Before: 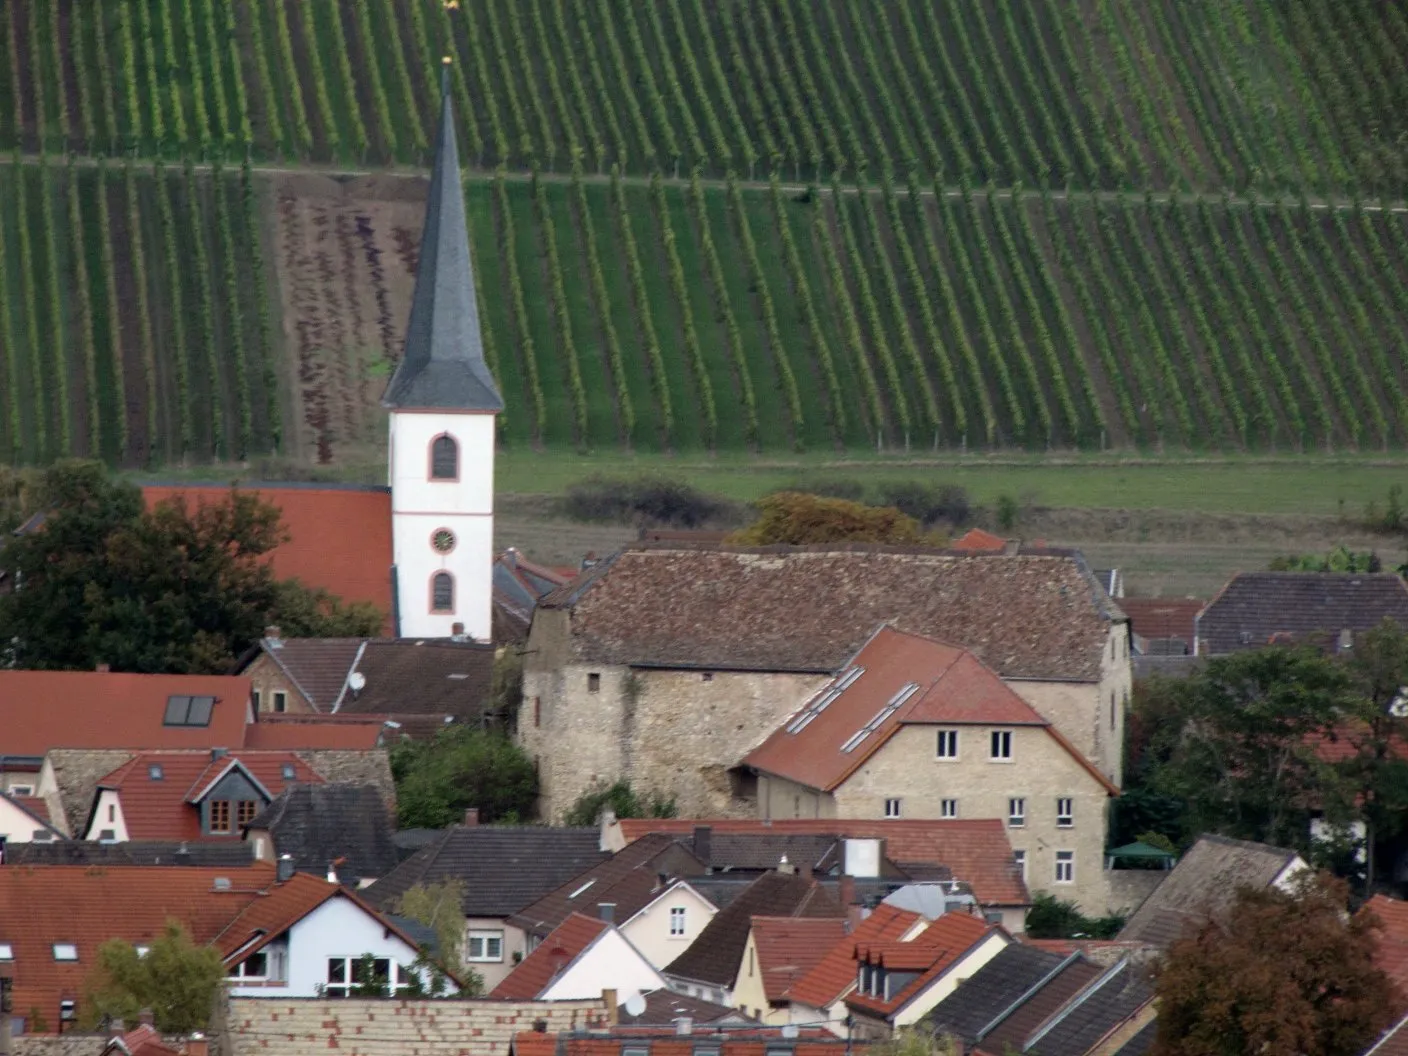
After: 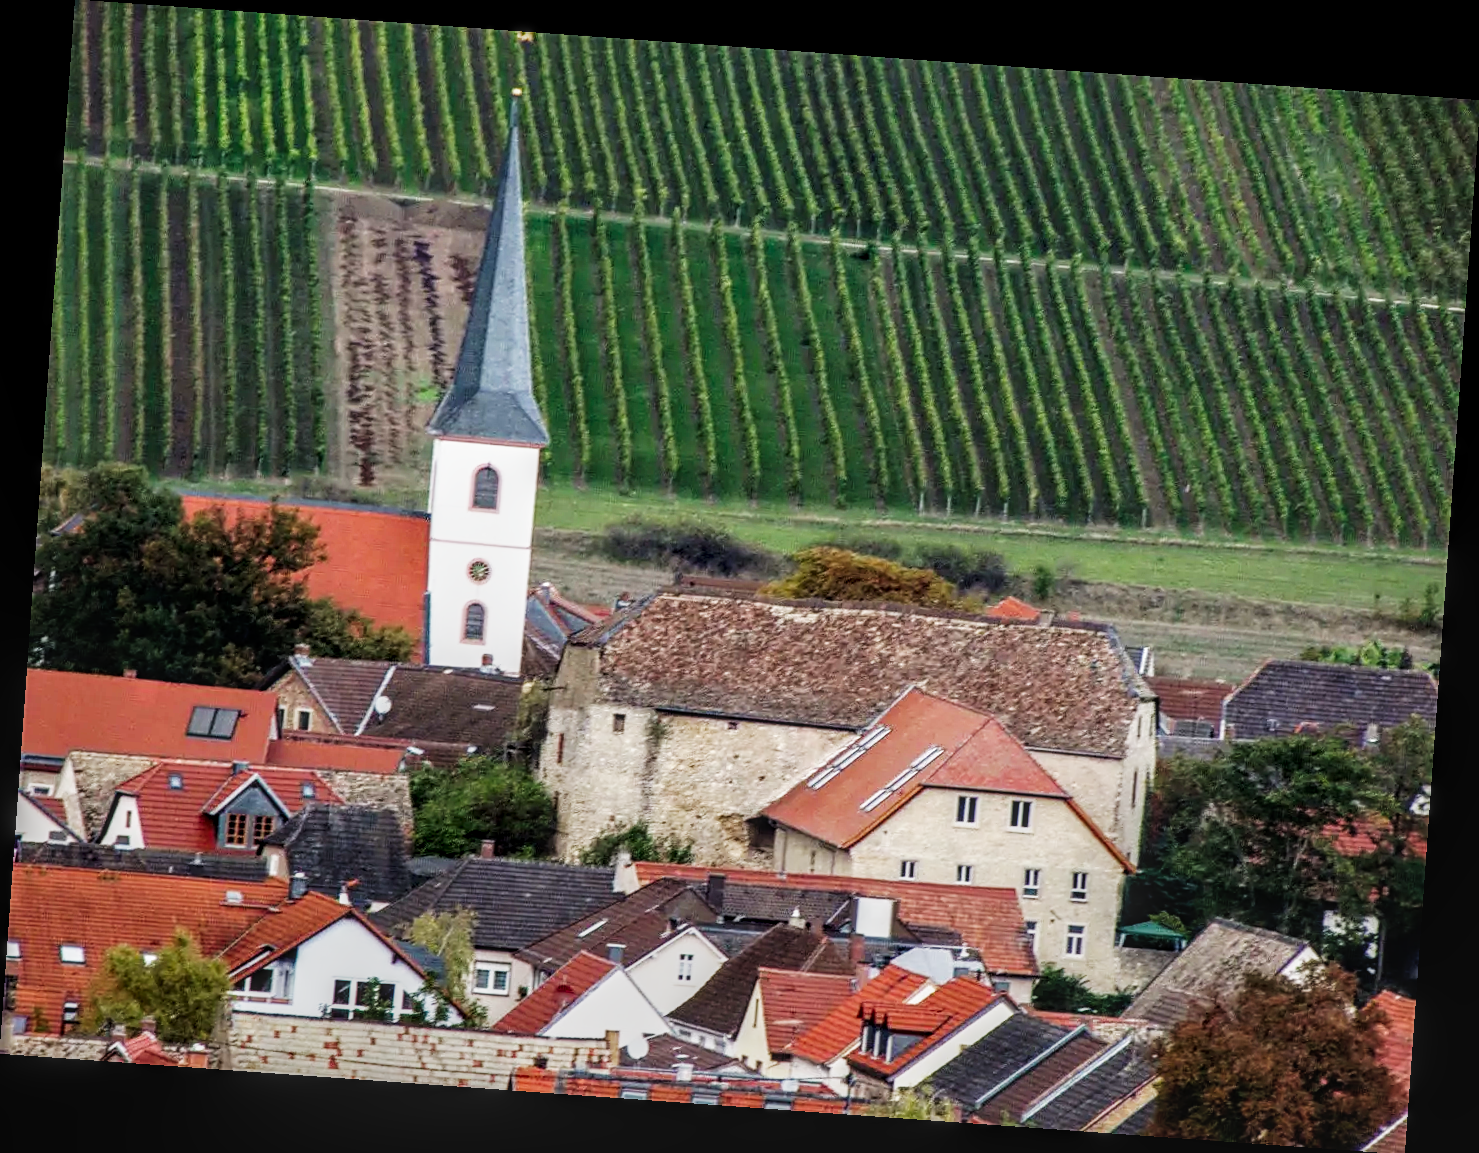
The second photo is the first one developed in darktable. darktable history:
local contrast: highlights 0%, shadows 0%, detail 133%
base curve: curves: ch0 [(0, 0) (0.007, 0.004) (0.027, 0.03) (0.046, 0.07) (0.207, 0.54) (0.442, 0.872) (0.673, 0.972) (1, 1)], preserve colors none
rotate and perspective: rotation 4.1°, automatic cropping off
sharpen: on, module defaults
exposure: exposure -0.293 EV, compensate highlight preservation false
